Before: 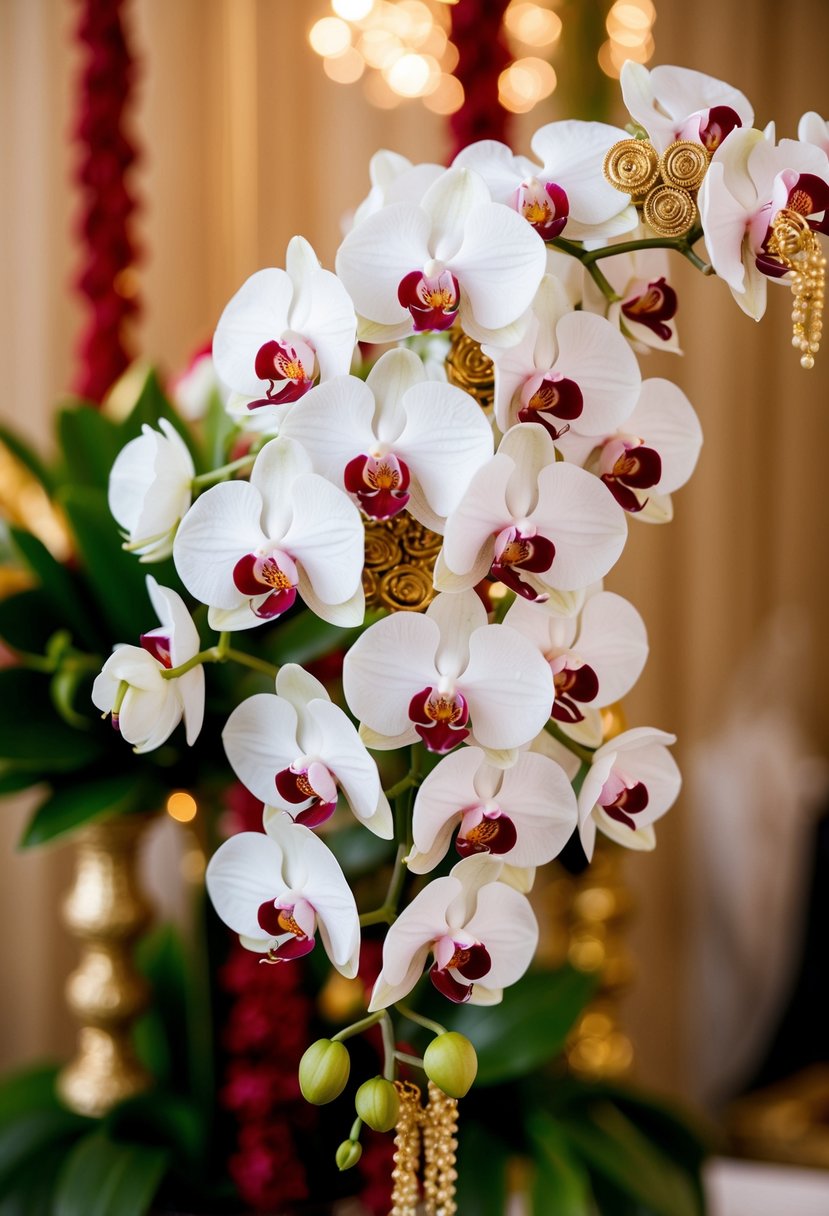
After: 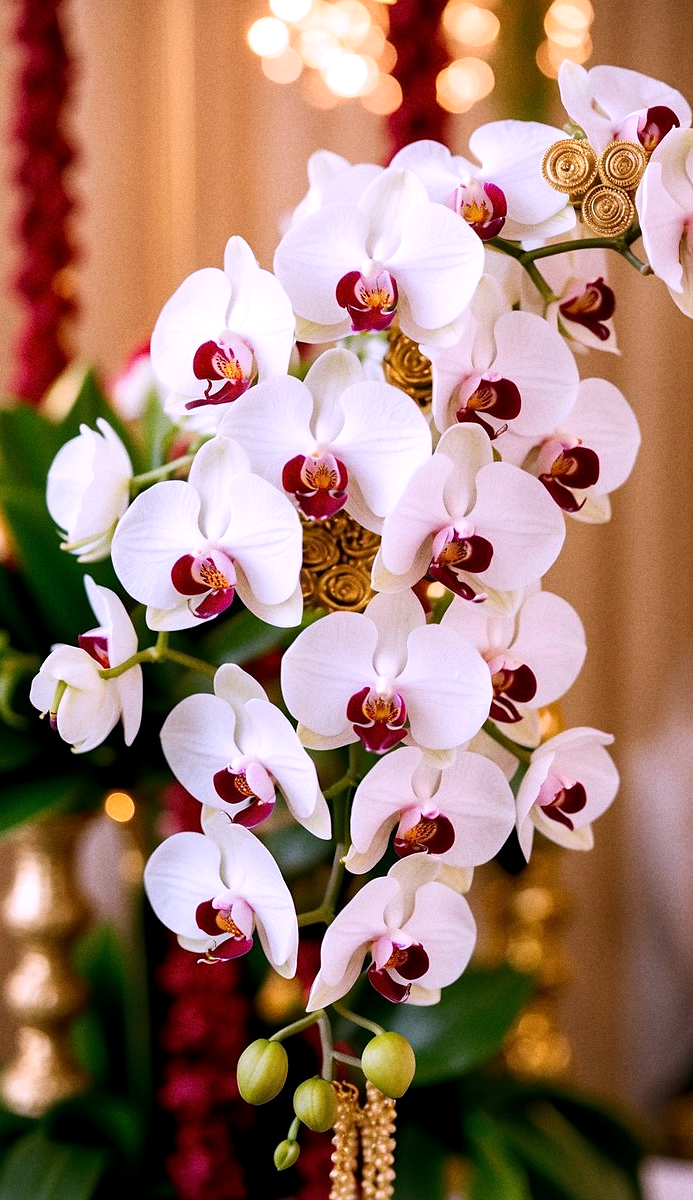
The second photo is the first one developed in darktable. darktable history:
crop: left 7.598%, right 7.873%
white balance: red 1.066, blue 1.119
tone equalizer: on, module defaults
grain: strength 26%
sharpen: radius 1, threshold 1
exposure: black level correction 0.001, exposure 0.14 EV, compensate highlight preservation false
